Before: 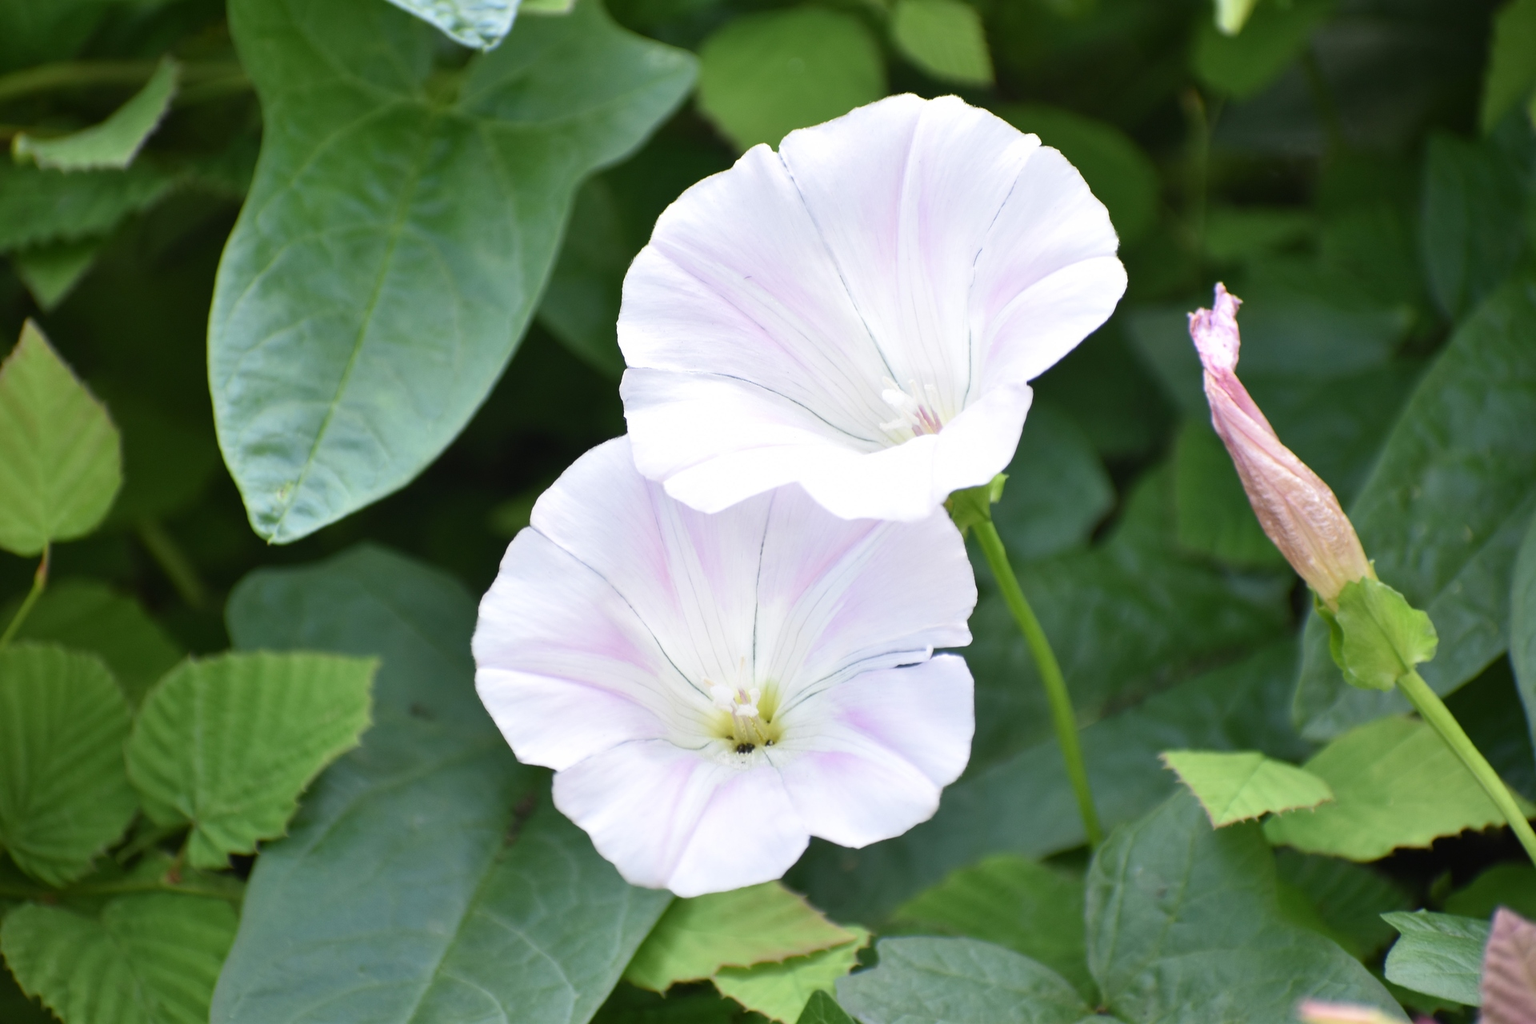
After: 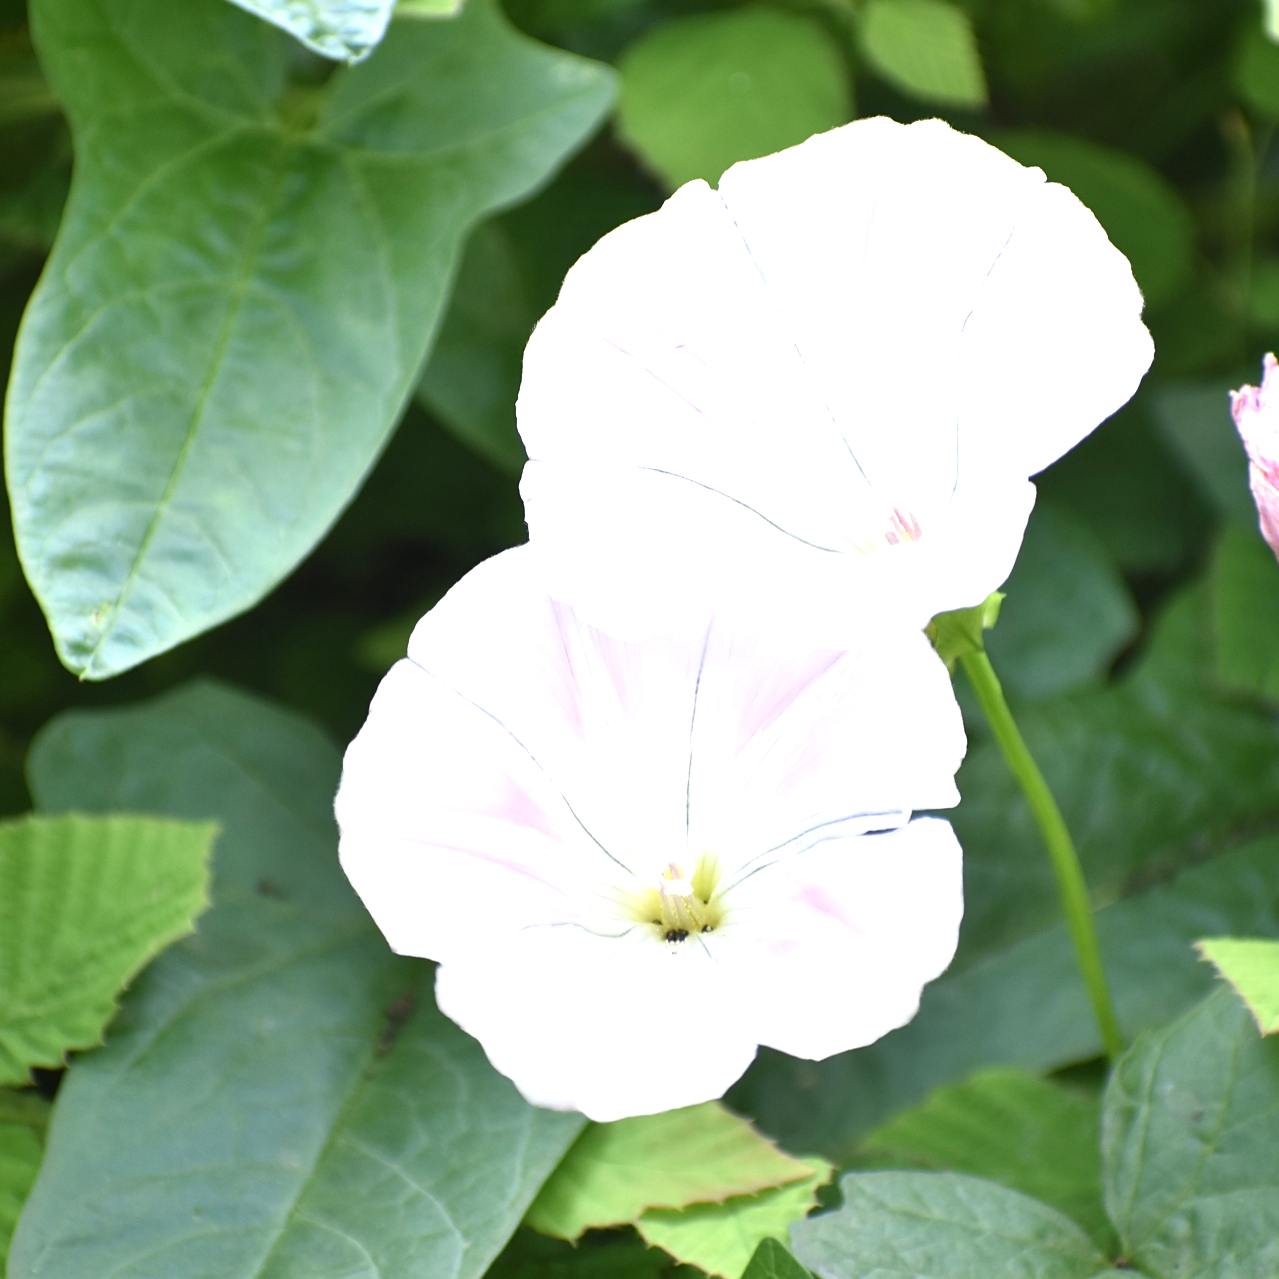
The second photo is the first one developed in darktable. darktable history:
sharpen: amount 0.203
tone equalizer: on, module defaults
exposure: exposure 0.602 EV, compensate highlight preservation false
crop and rotate: left 13.328%, right 20.043%
